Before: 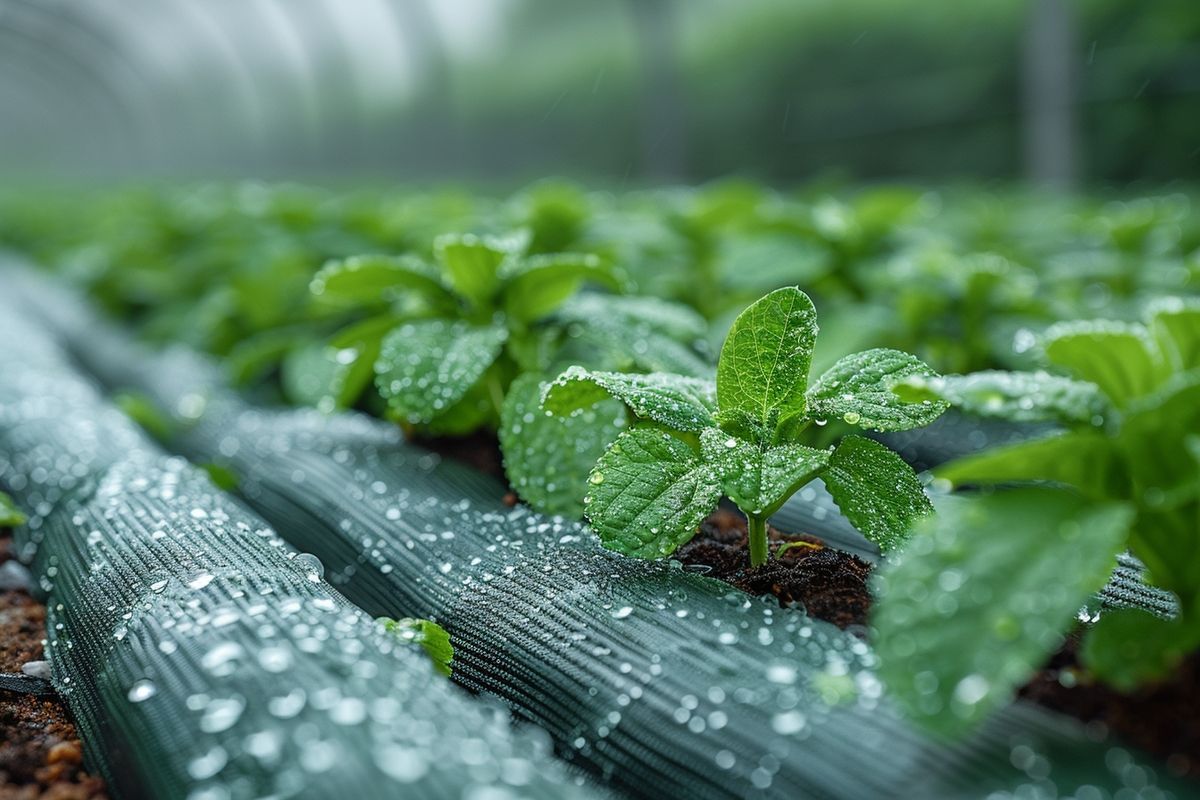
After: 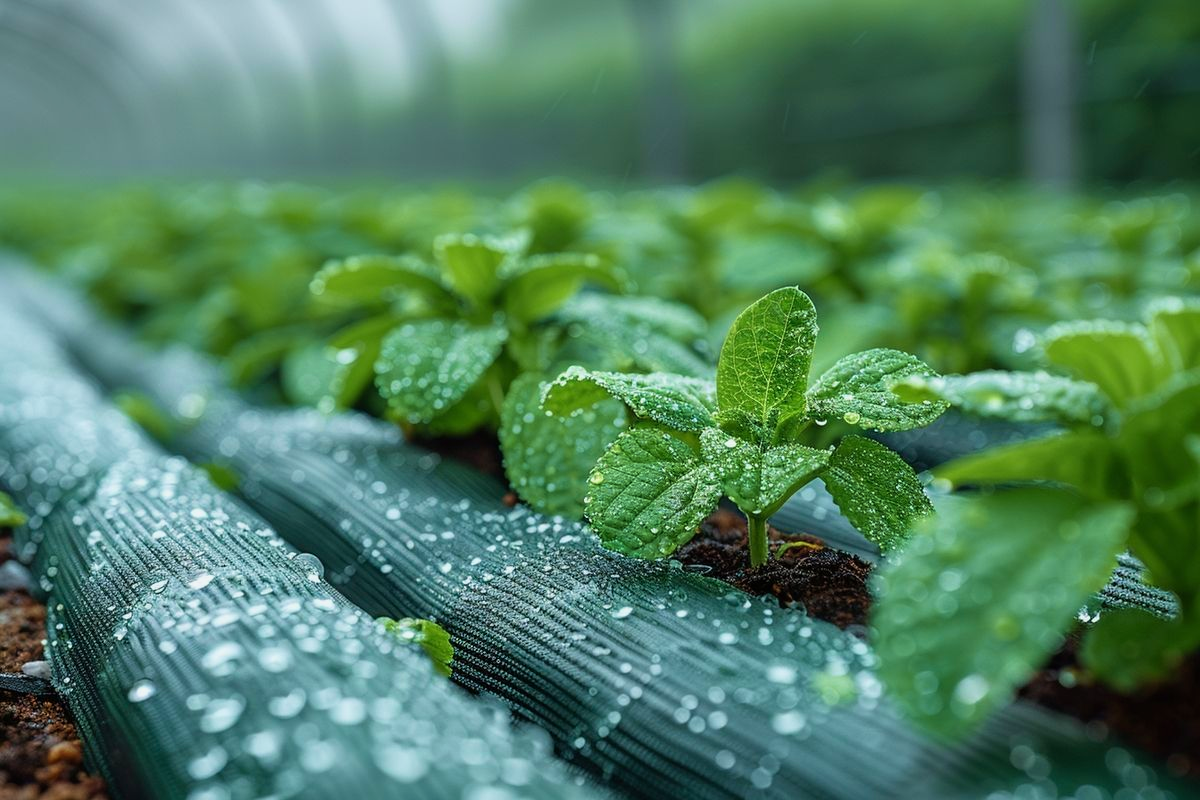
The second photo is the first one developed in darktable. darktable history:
filmic rgb: black relative exposure -16 EV, white relative exposure 2.93 EV, hardness 10.04, color science v6 (2022)
velvia: strength 30%
